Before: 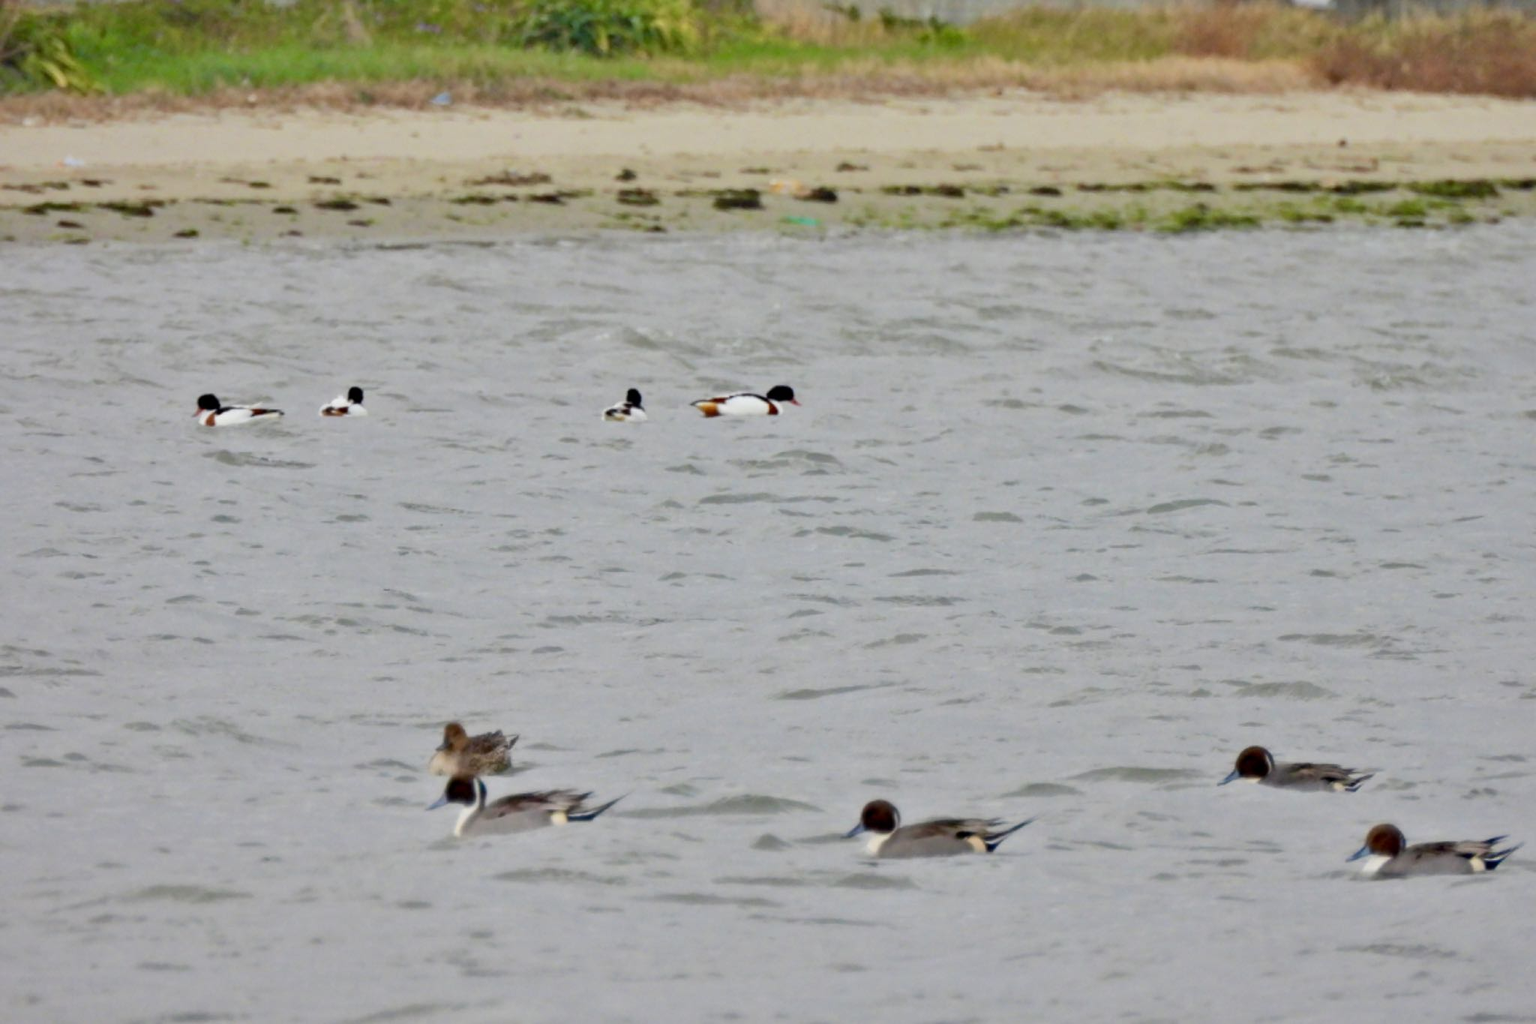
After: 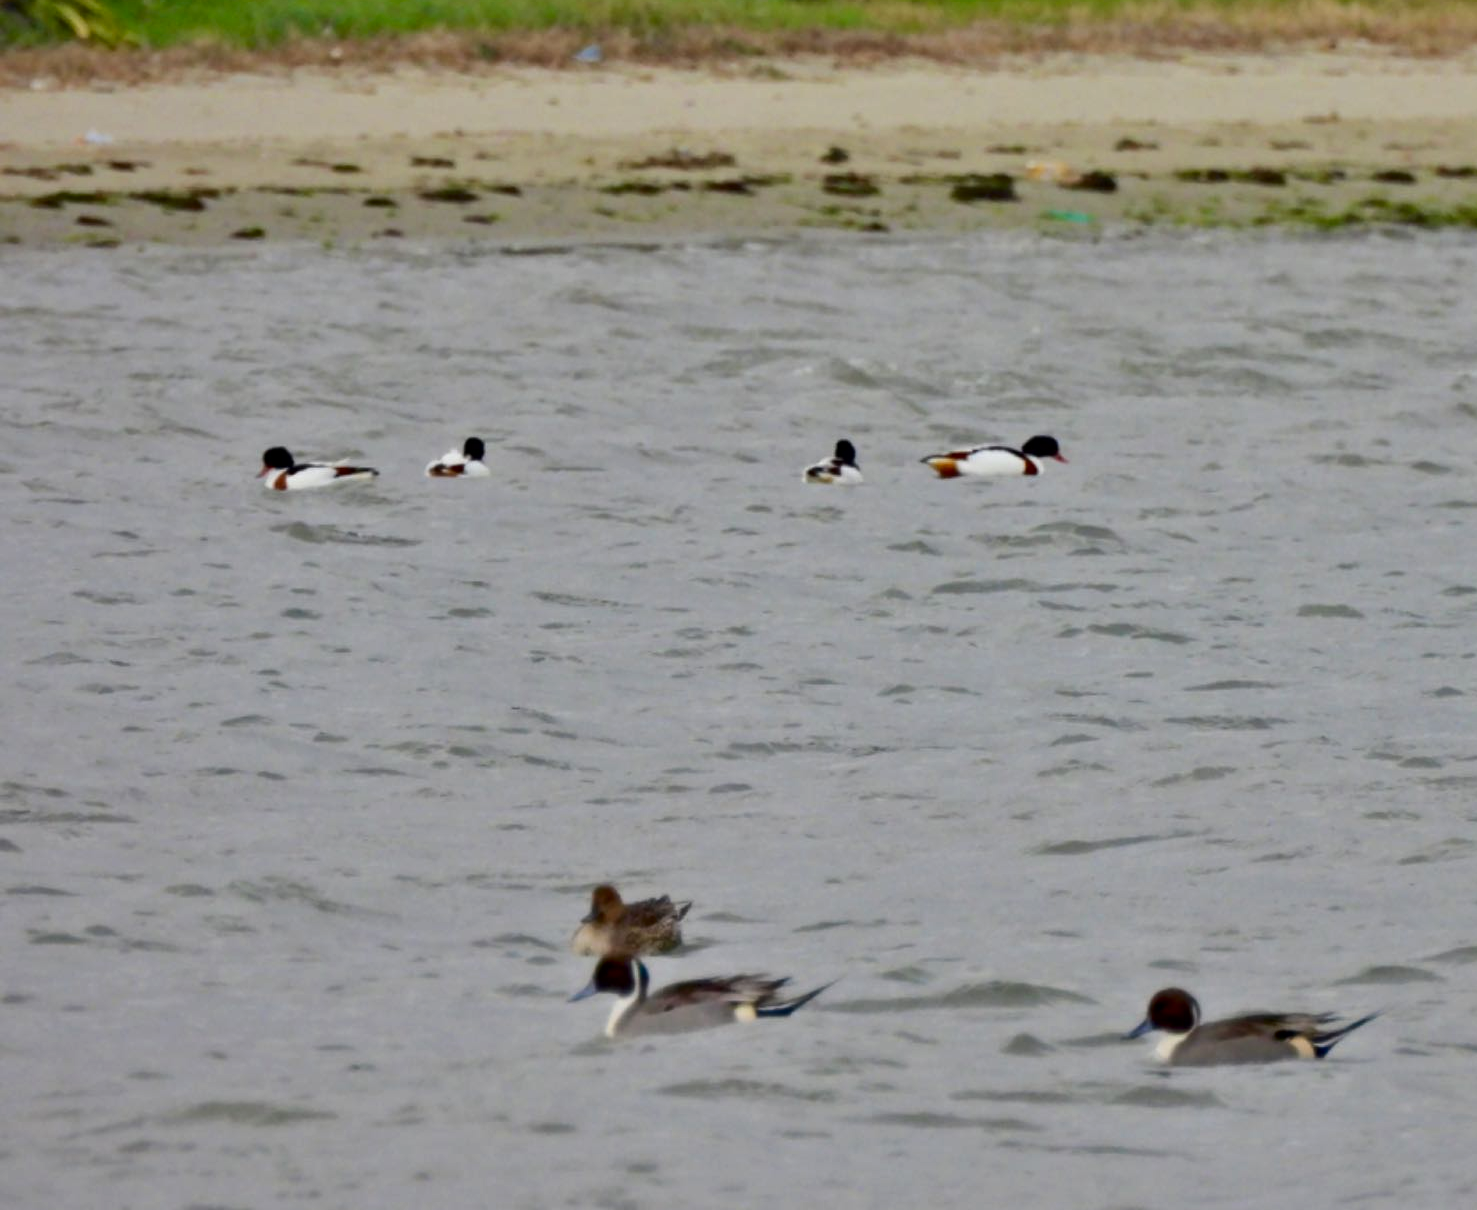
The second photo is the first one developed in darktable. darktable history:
contrast brightness saturation: contrast 0.066, brightness -0.146, saturation 0.106
crop: top 5.785%, right 27.862%, bottom 5.537%
